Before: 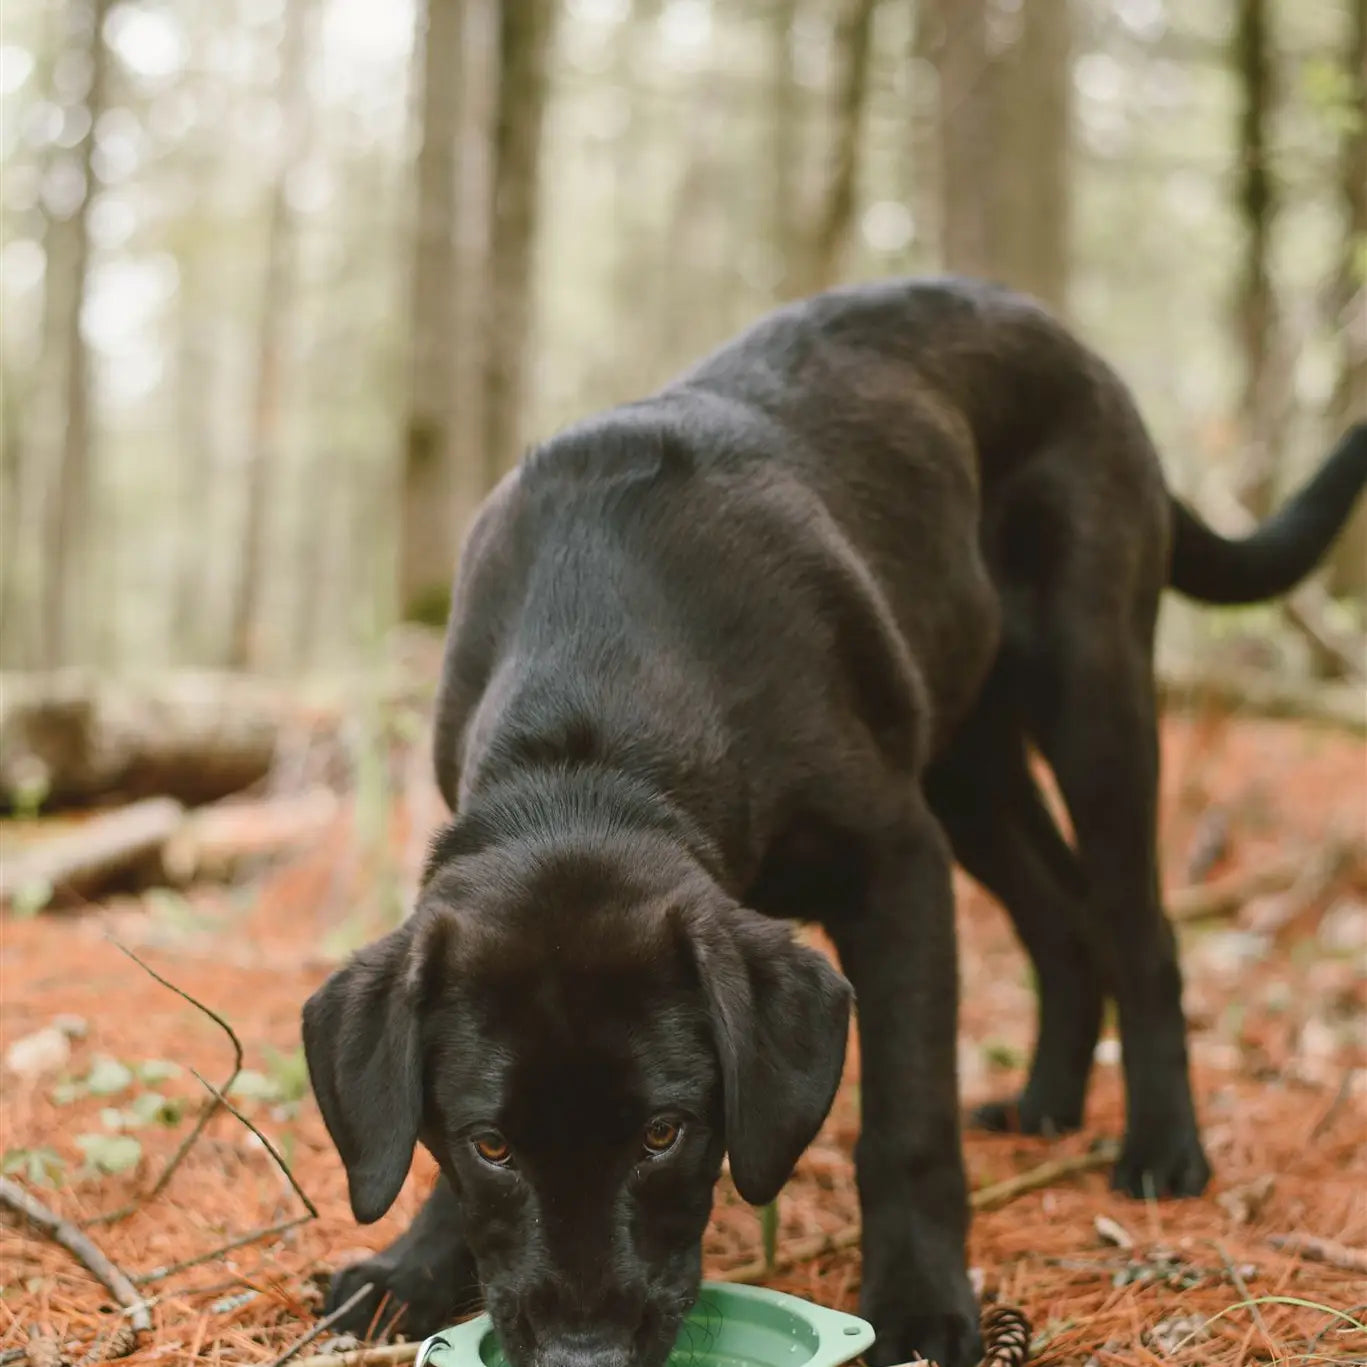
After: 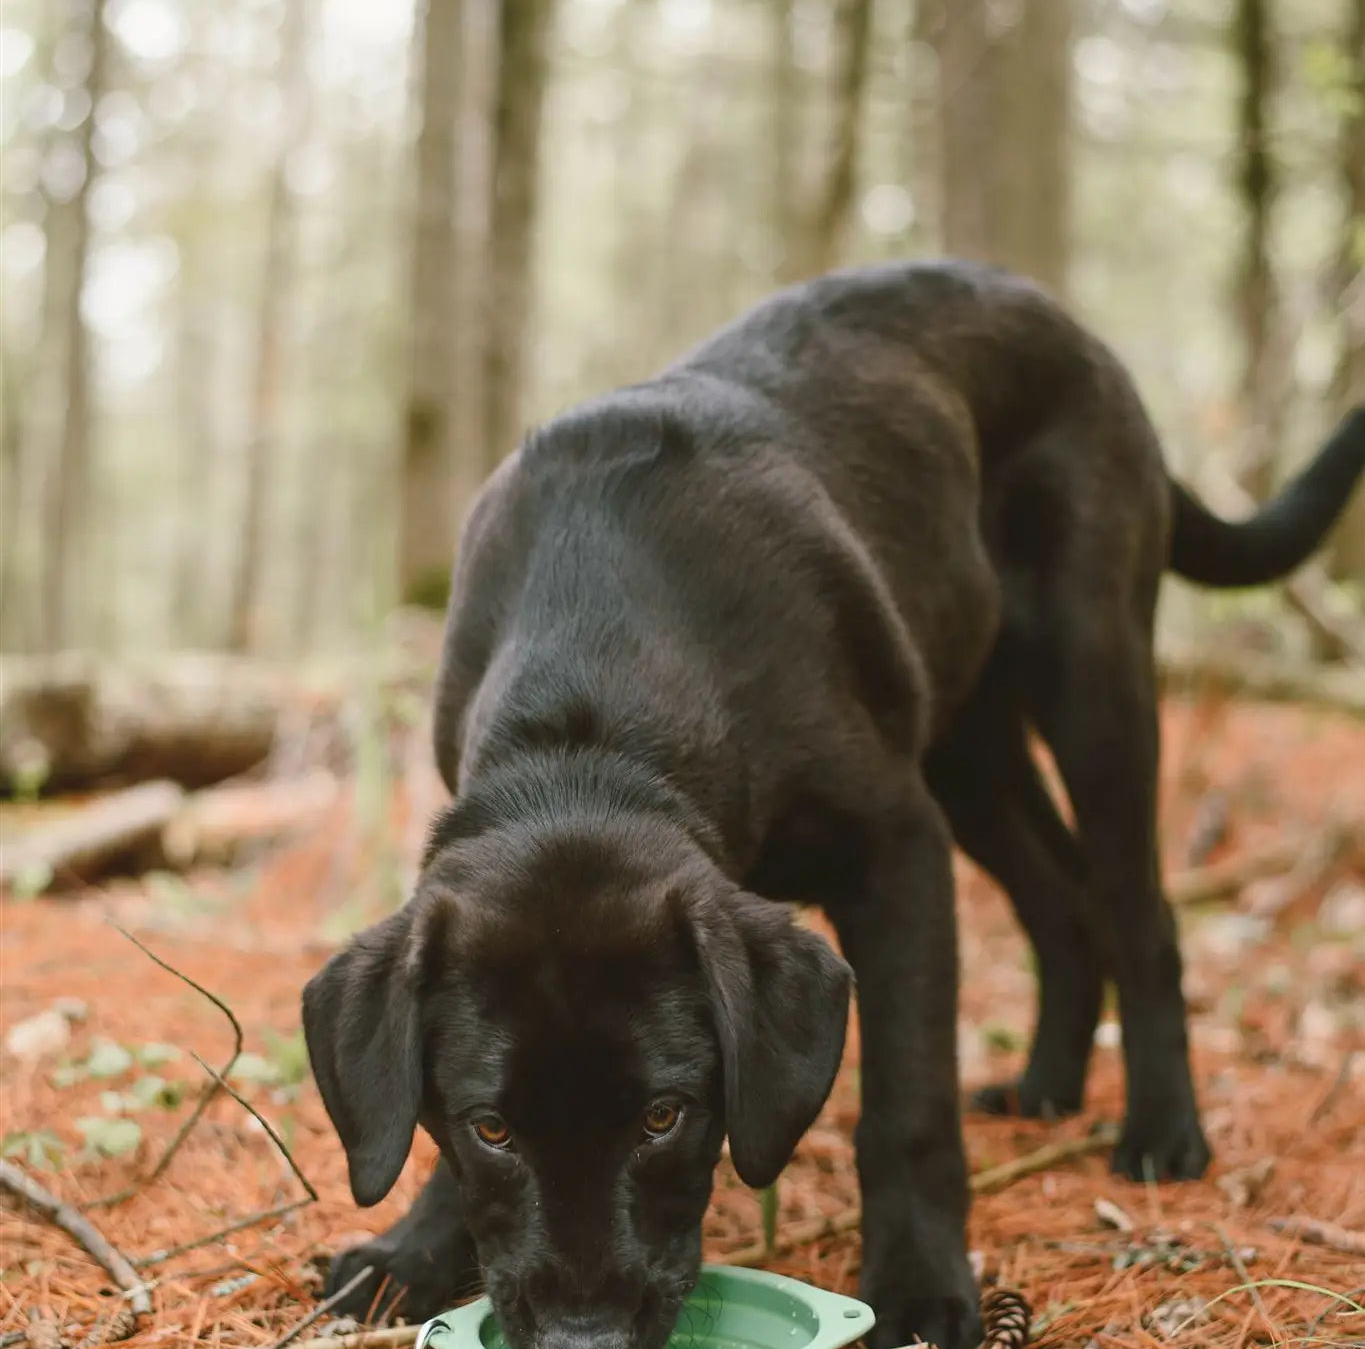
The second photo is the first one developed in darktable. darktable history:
crop: top 1.273%, right 0.082%
